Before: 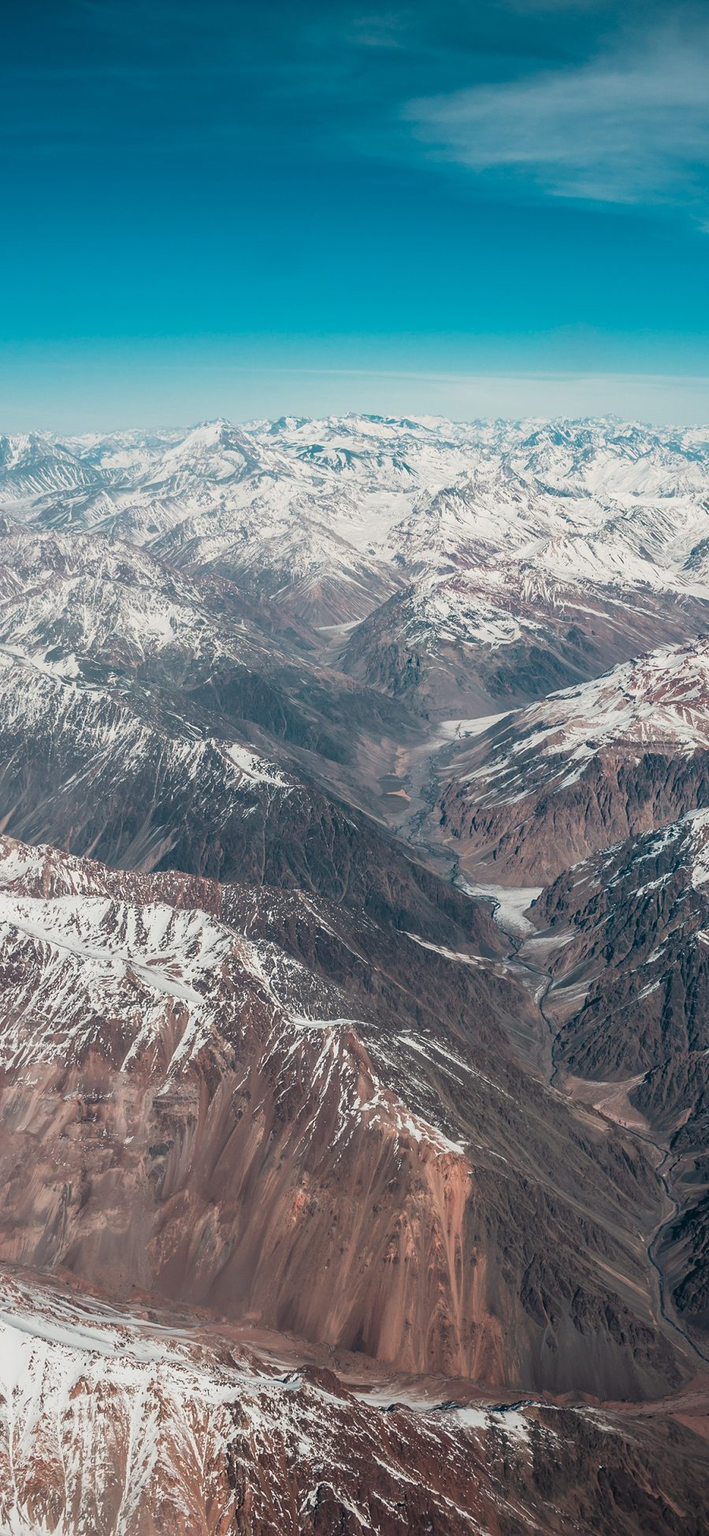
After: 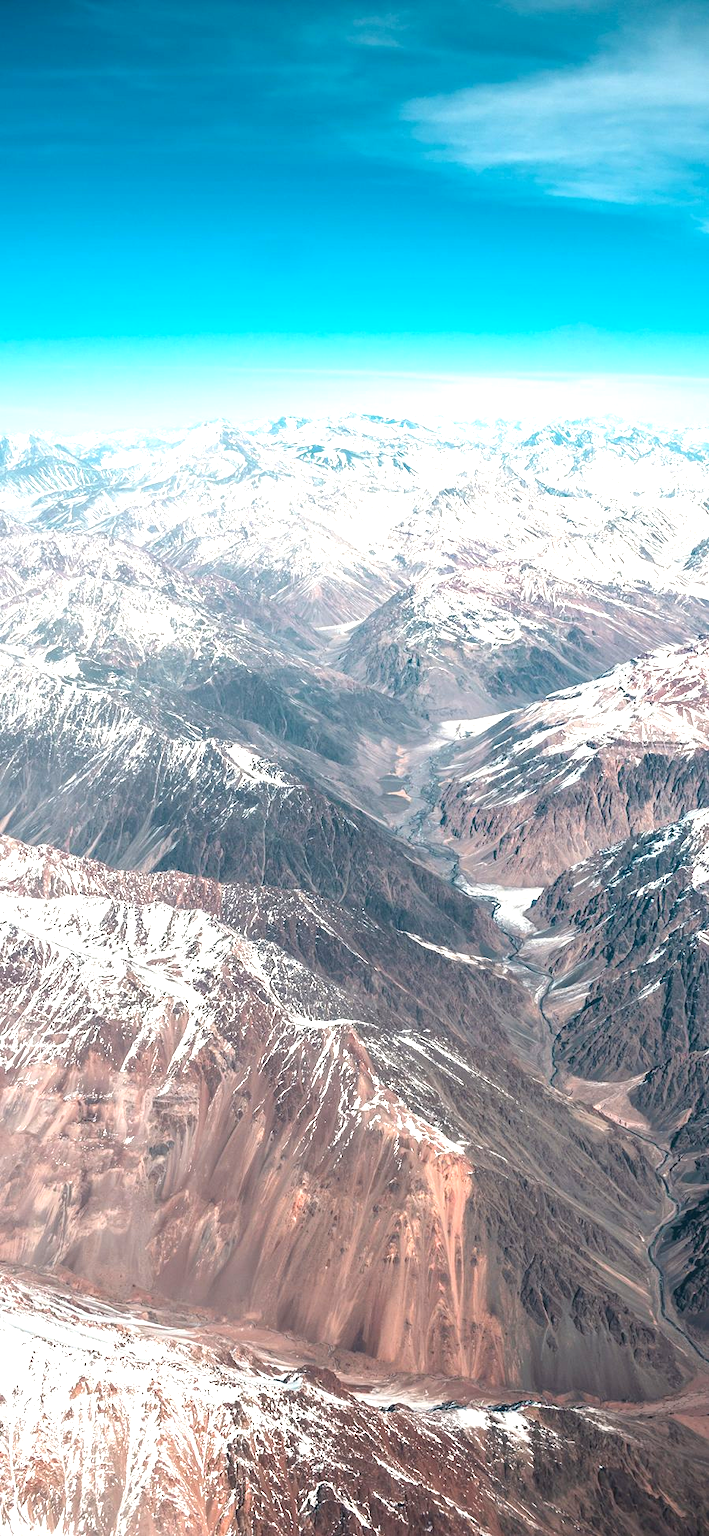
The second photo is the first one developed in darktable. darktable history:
exposure: black level correction 0, exposure 1.199 EV, compensate highlight preservation false
contrast brightness saturation: contrast 0.078, saturation 0.02
